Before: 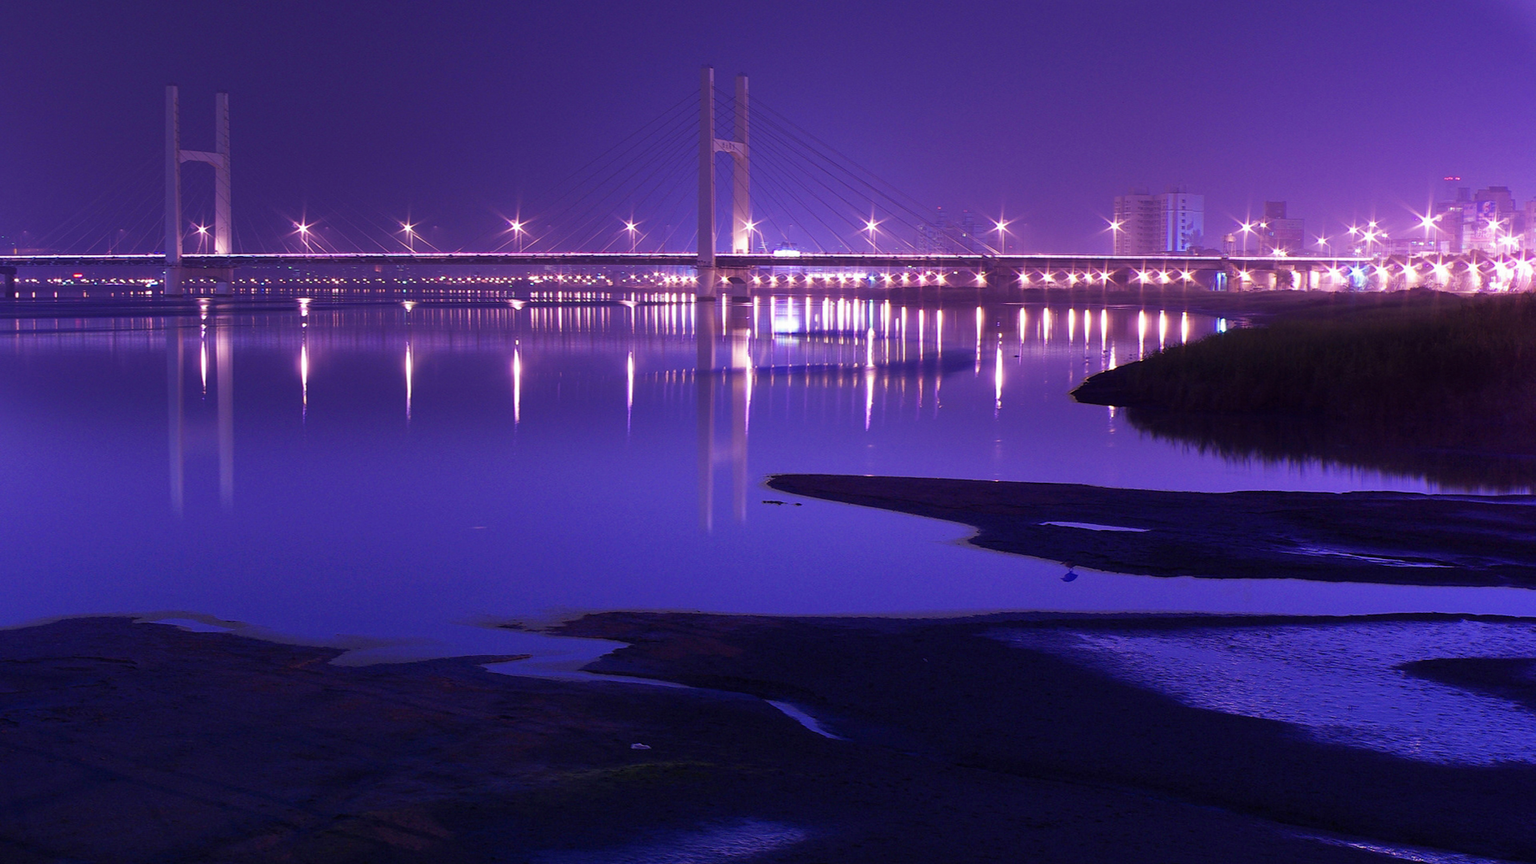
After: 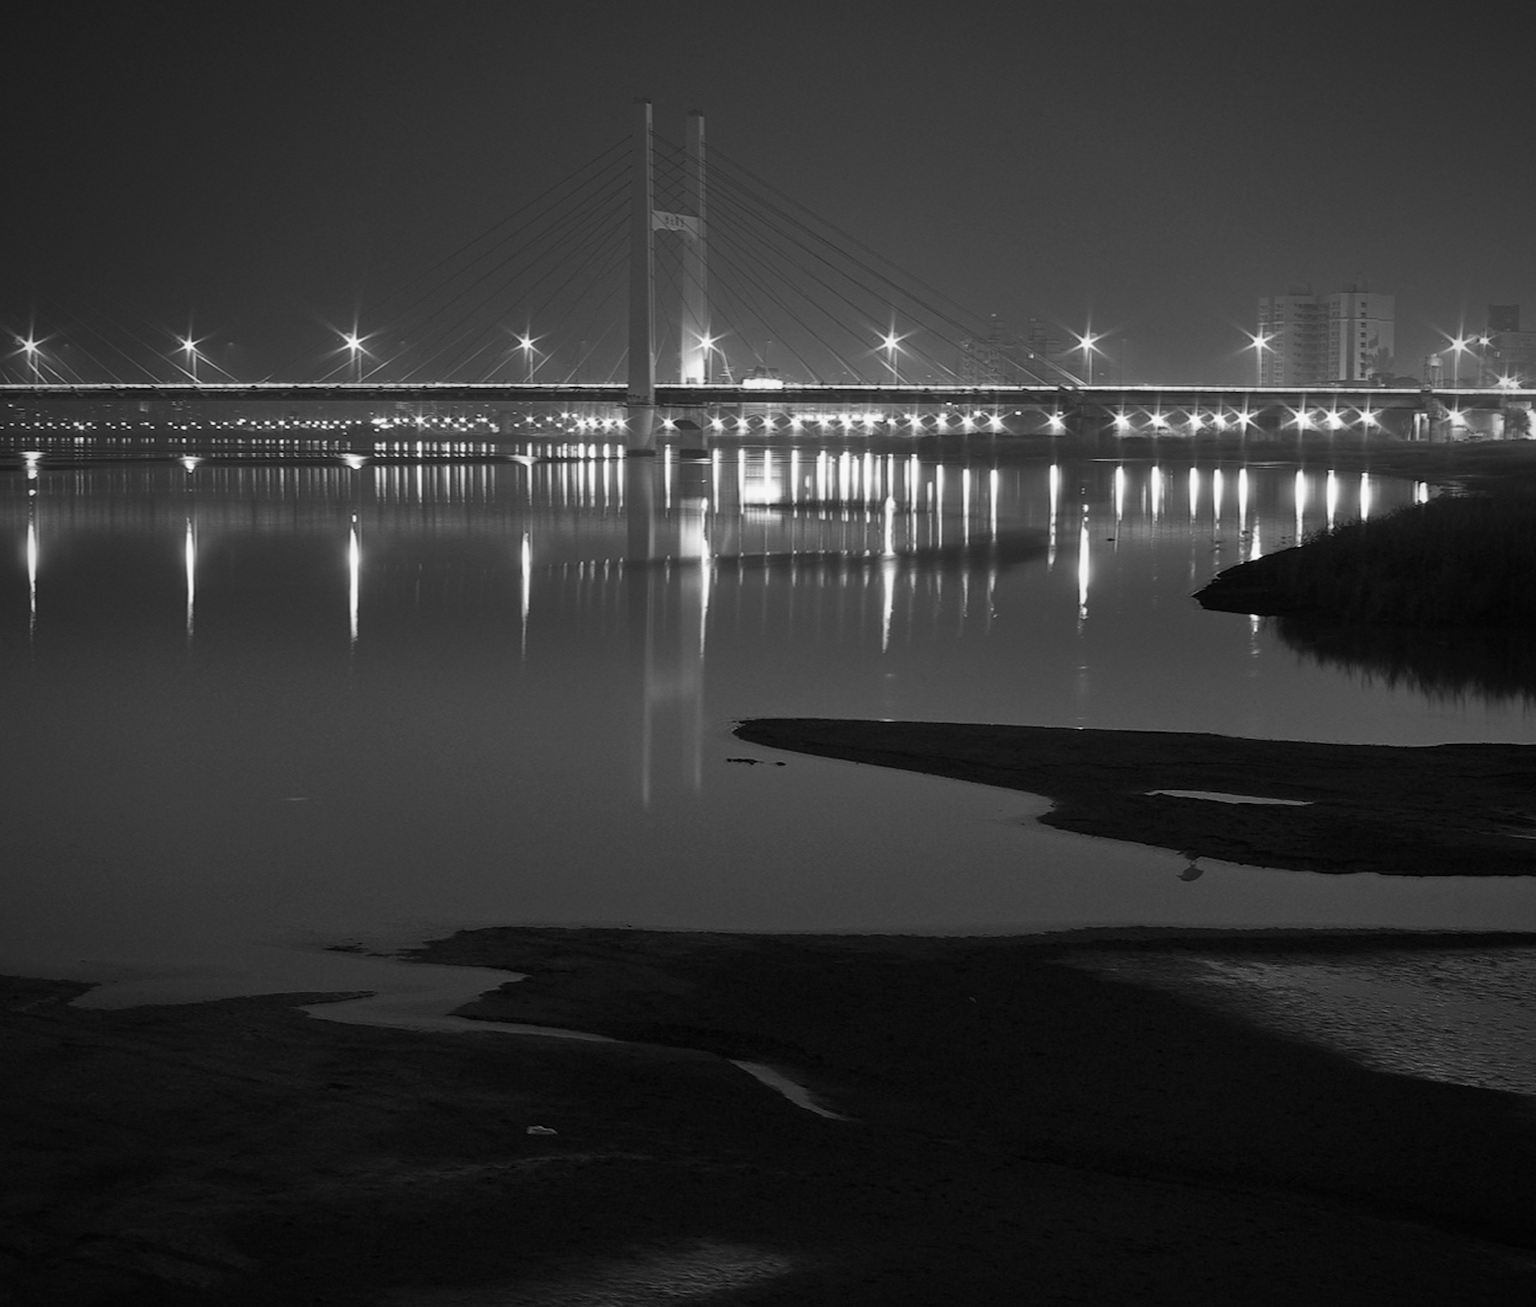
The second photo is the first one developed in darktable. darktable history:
crop and rotate: left 18.442%, right 15.508%
vignetting: fall-off start 79.88%
monochrome: size 1
